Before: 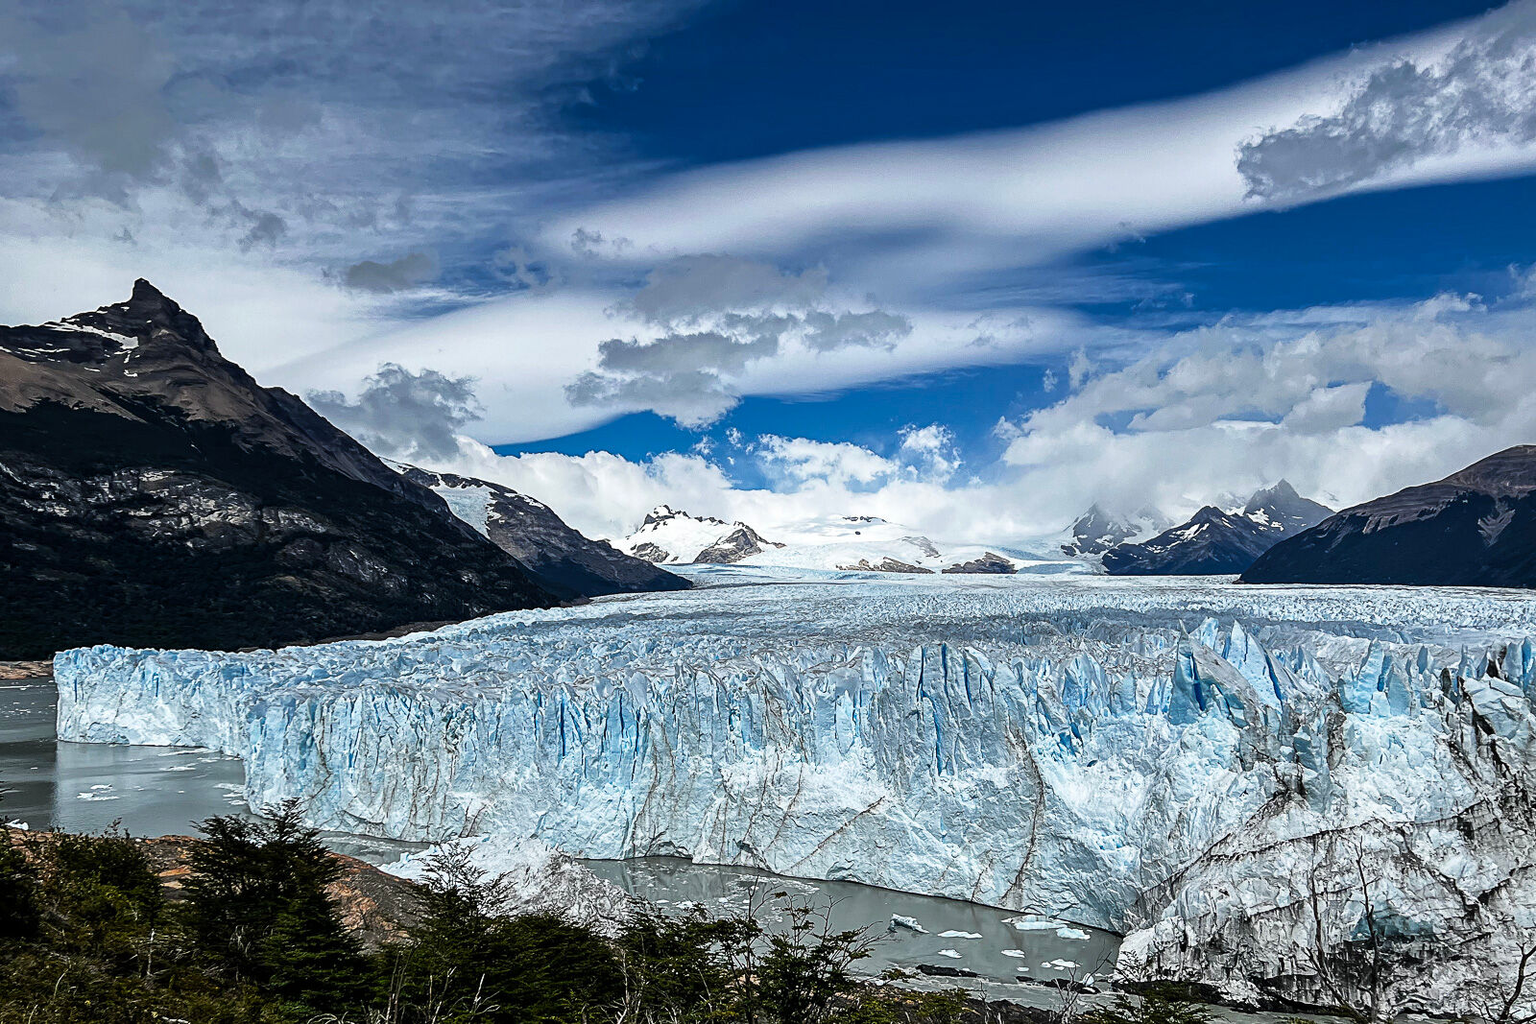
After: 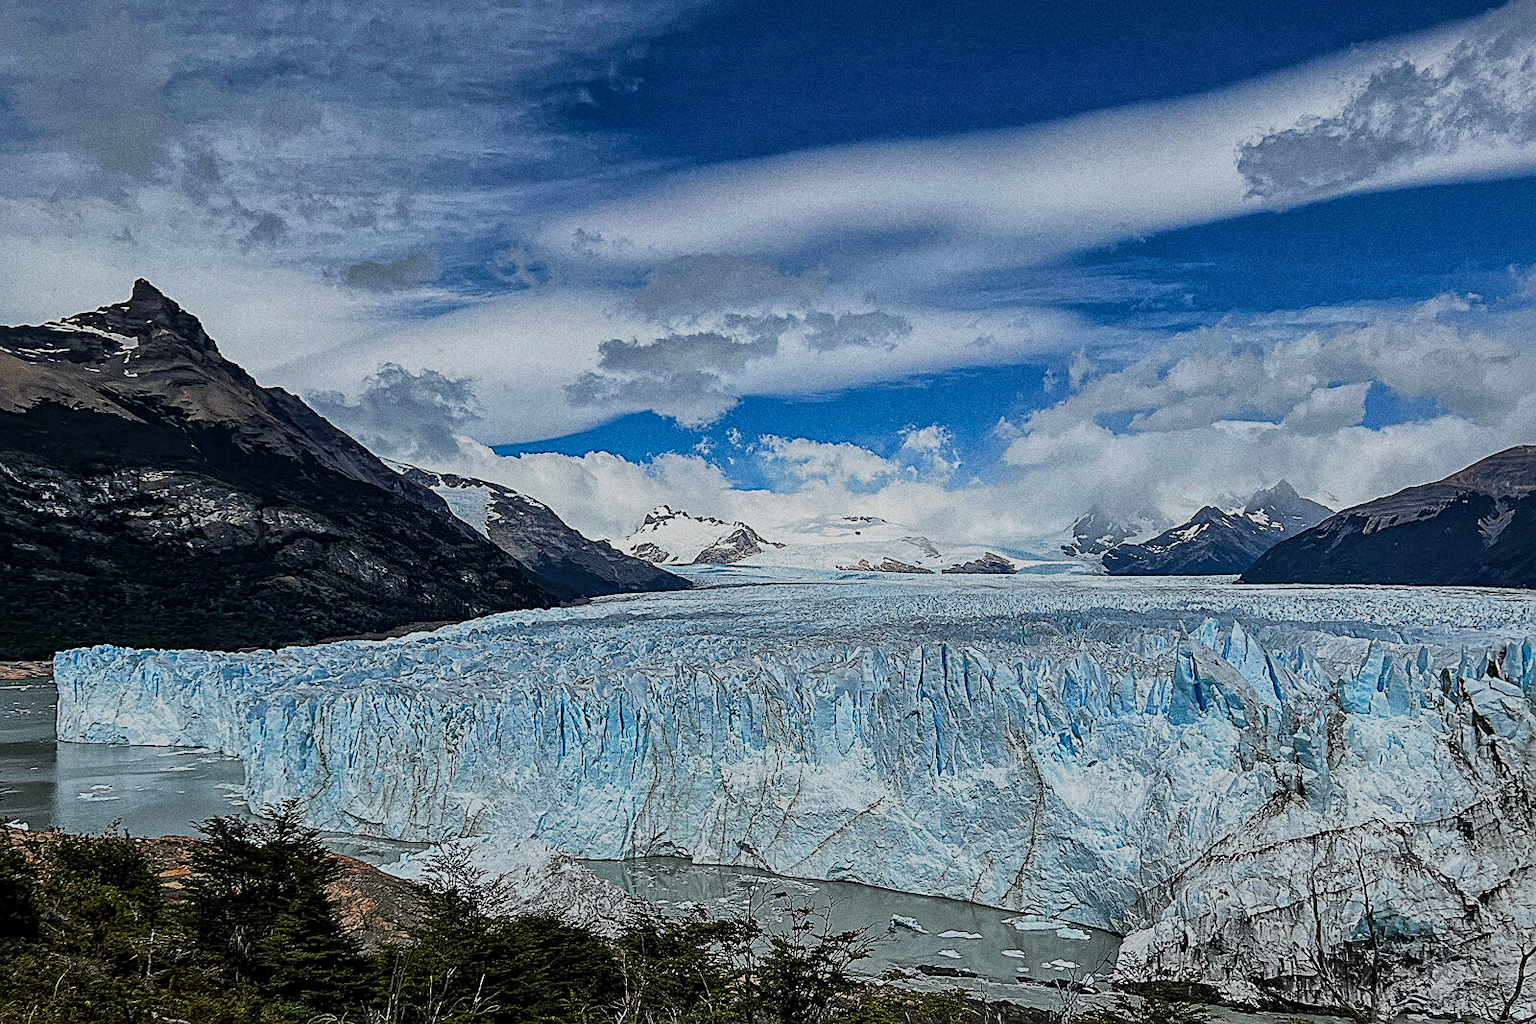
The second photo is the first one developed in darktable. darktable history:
grain: coarseness 0.09 ISO, strength 40%
global tonemap: drago (1, 100), detail 1
sharpen: on, module defaults
